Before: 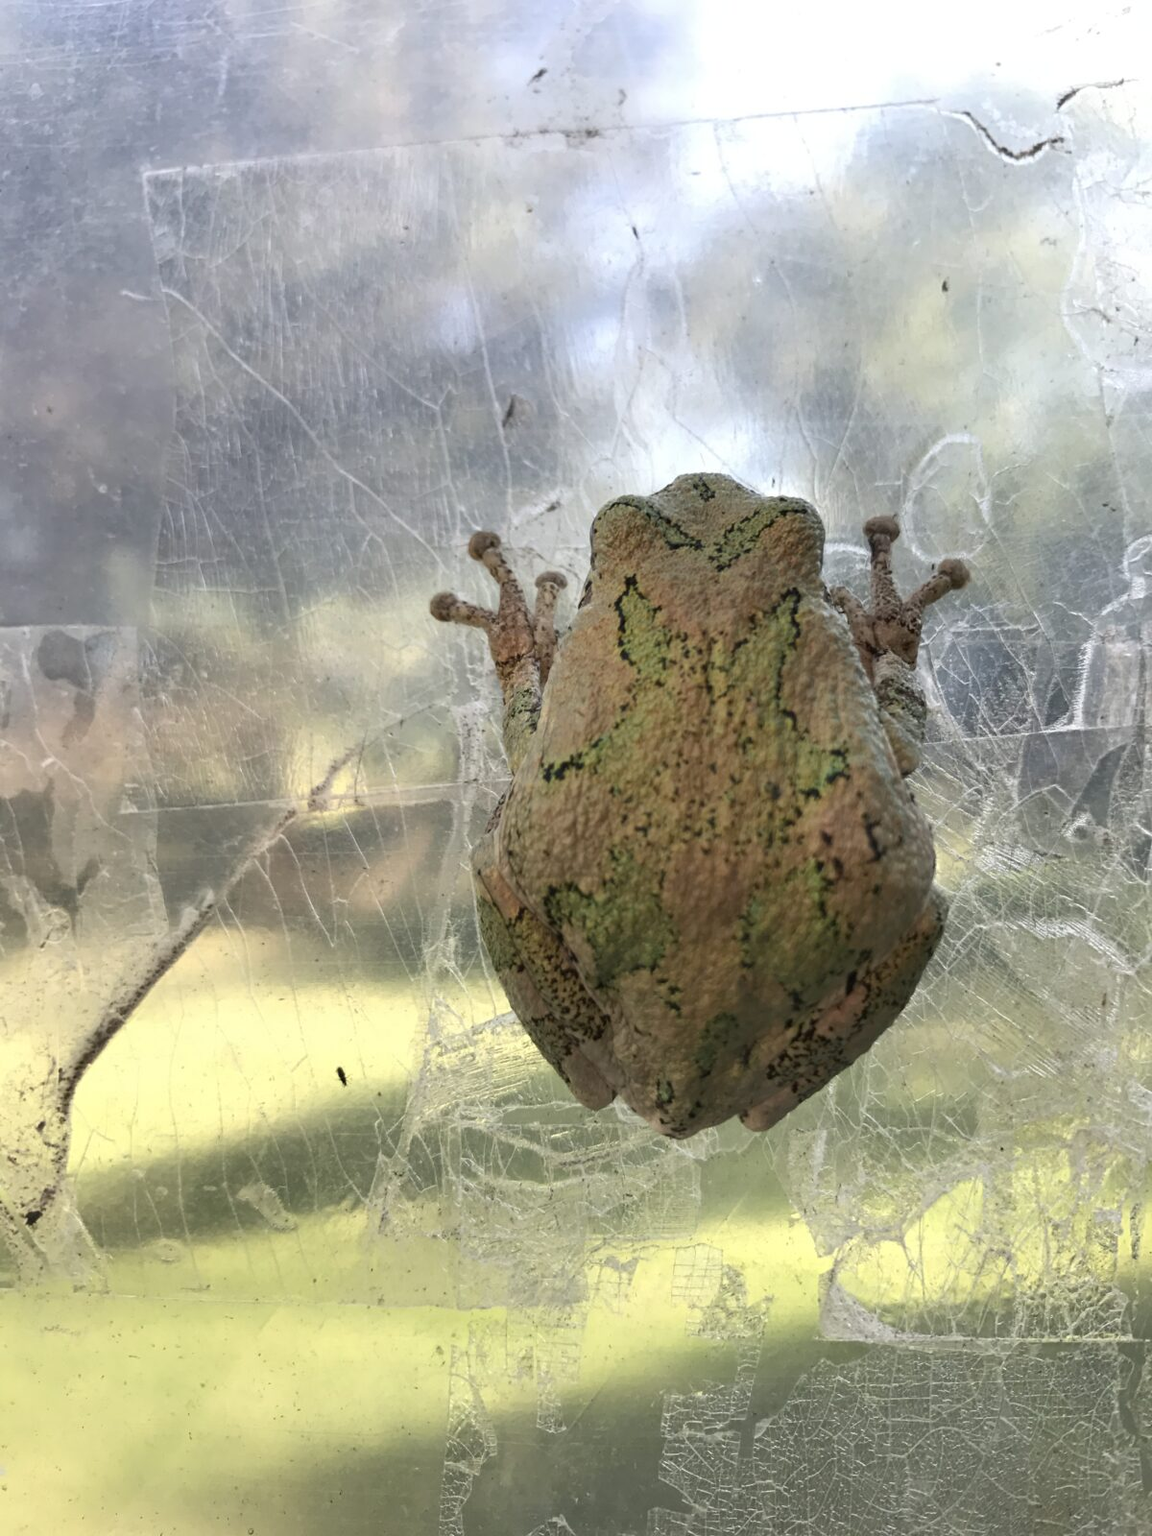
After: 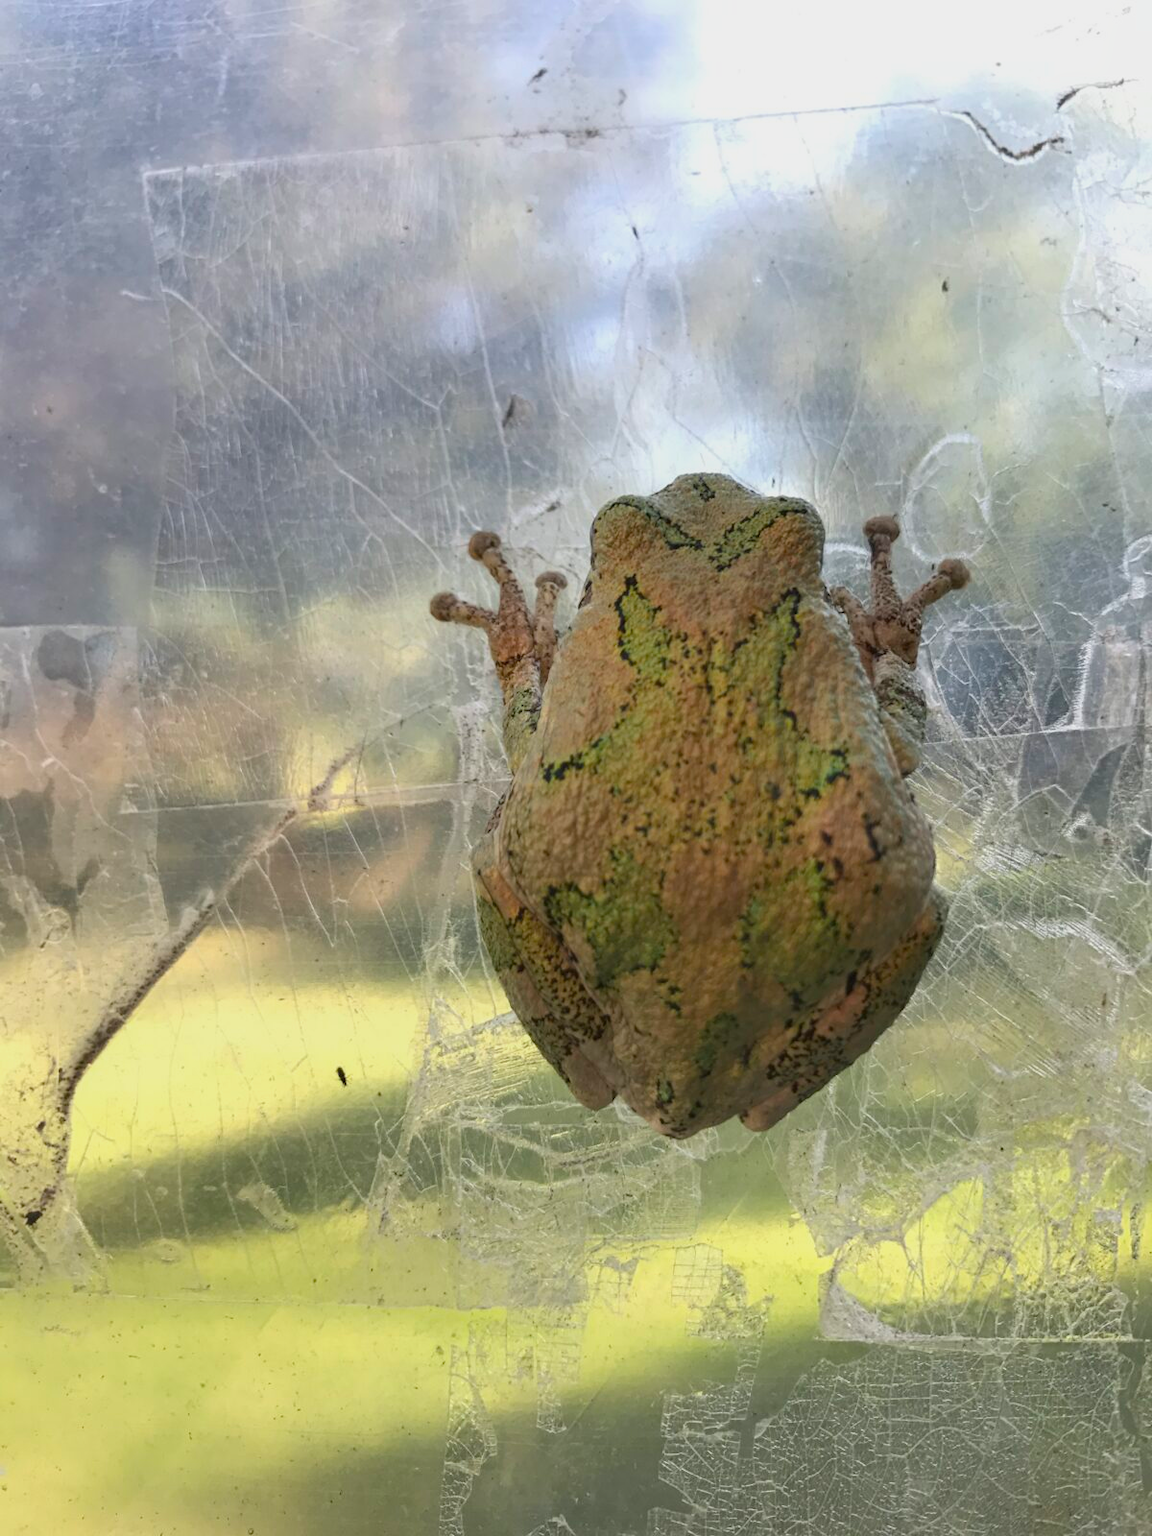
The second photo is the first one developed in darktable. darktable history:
local contrast: highlights 62%, shadows 103%, detail 107%, midtone range 0.525
color balance rgb: global offset › luminance 0.25%, perceptual saturation grading › global saturation 19.28%, contrast -10.049%
sharpen: radius 2.864, amount 0.878, threshold 47.382
